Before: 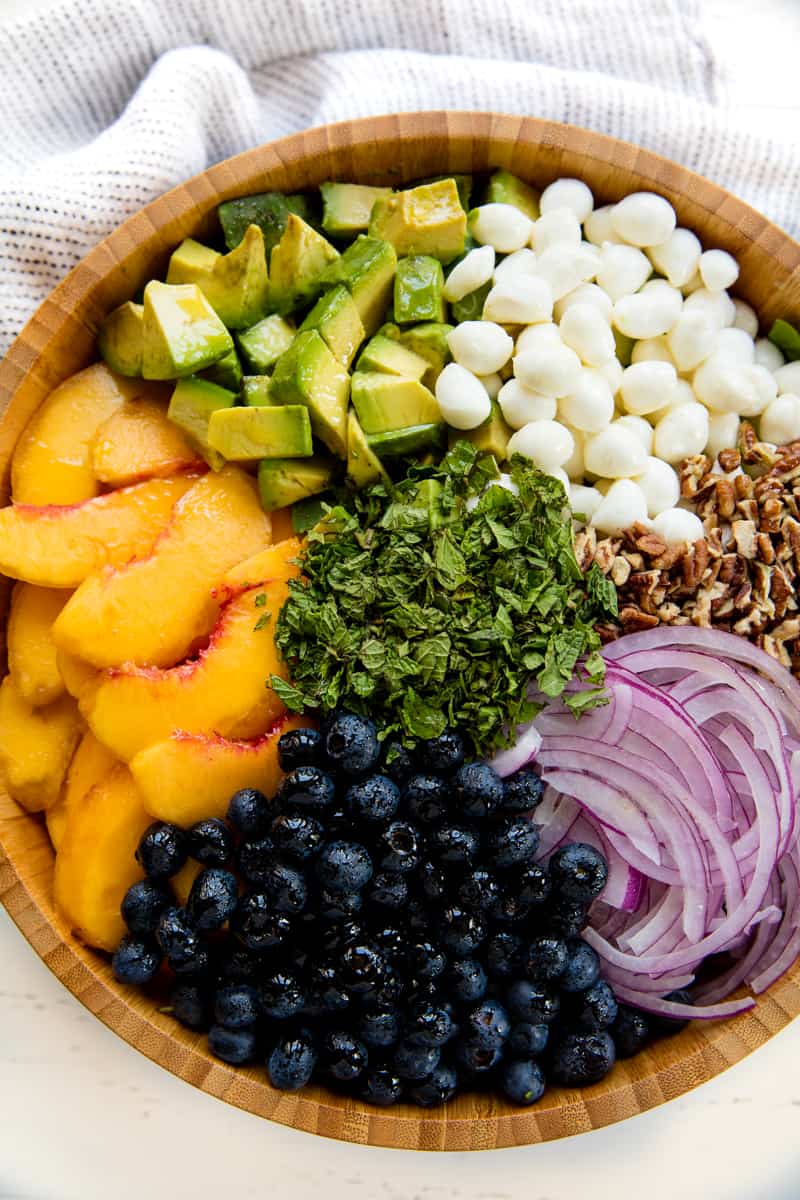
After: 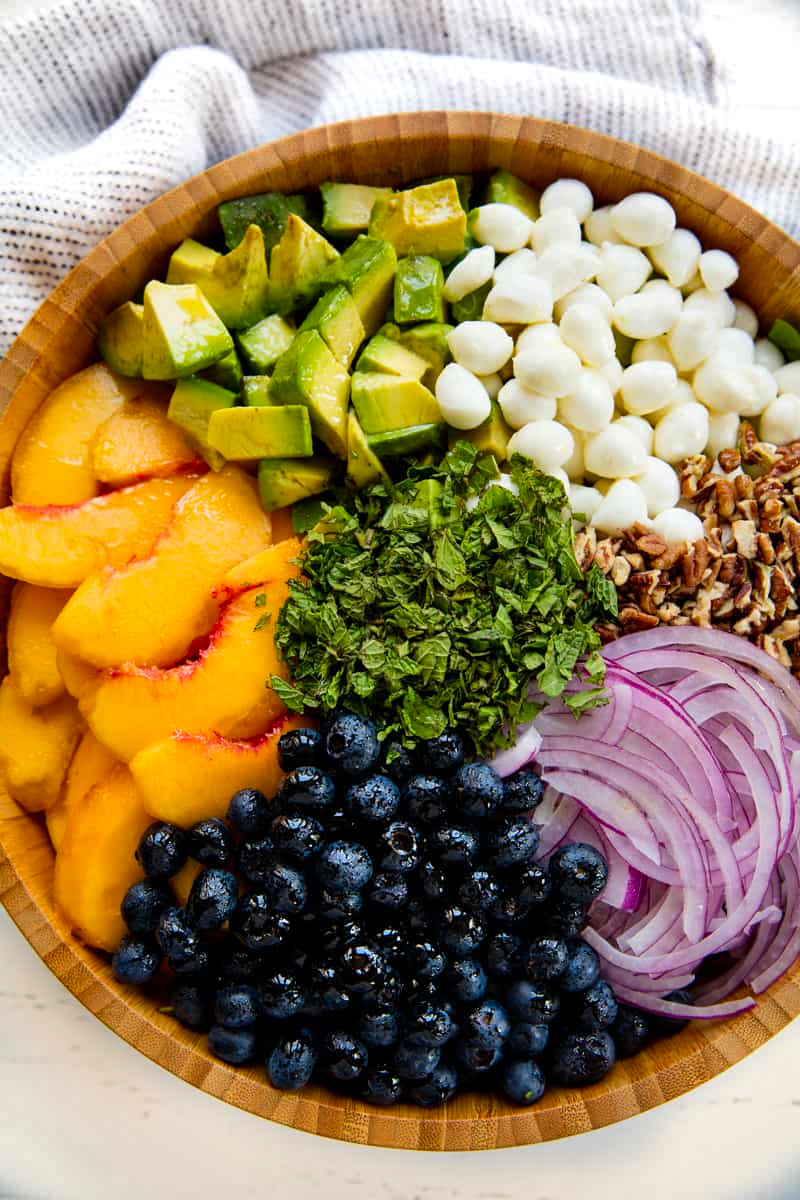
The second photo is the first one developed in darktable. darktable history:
shadows and highlights: soften with gaussian
contrast brightness saturation: contrast 0.04, saturation 0.161
